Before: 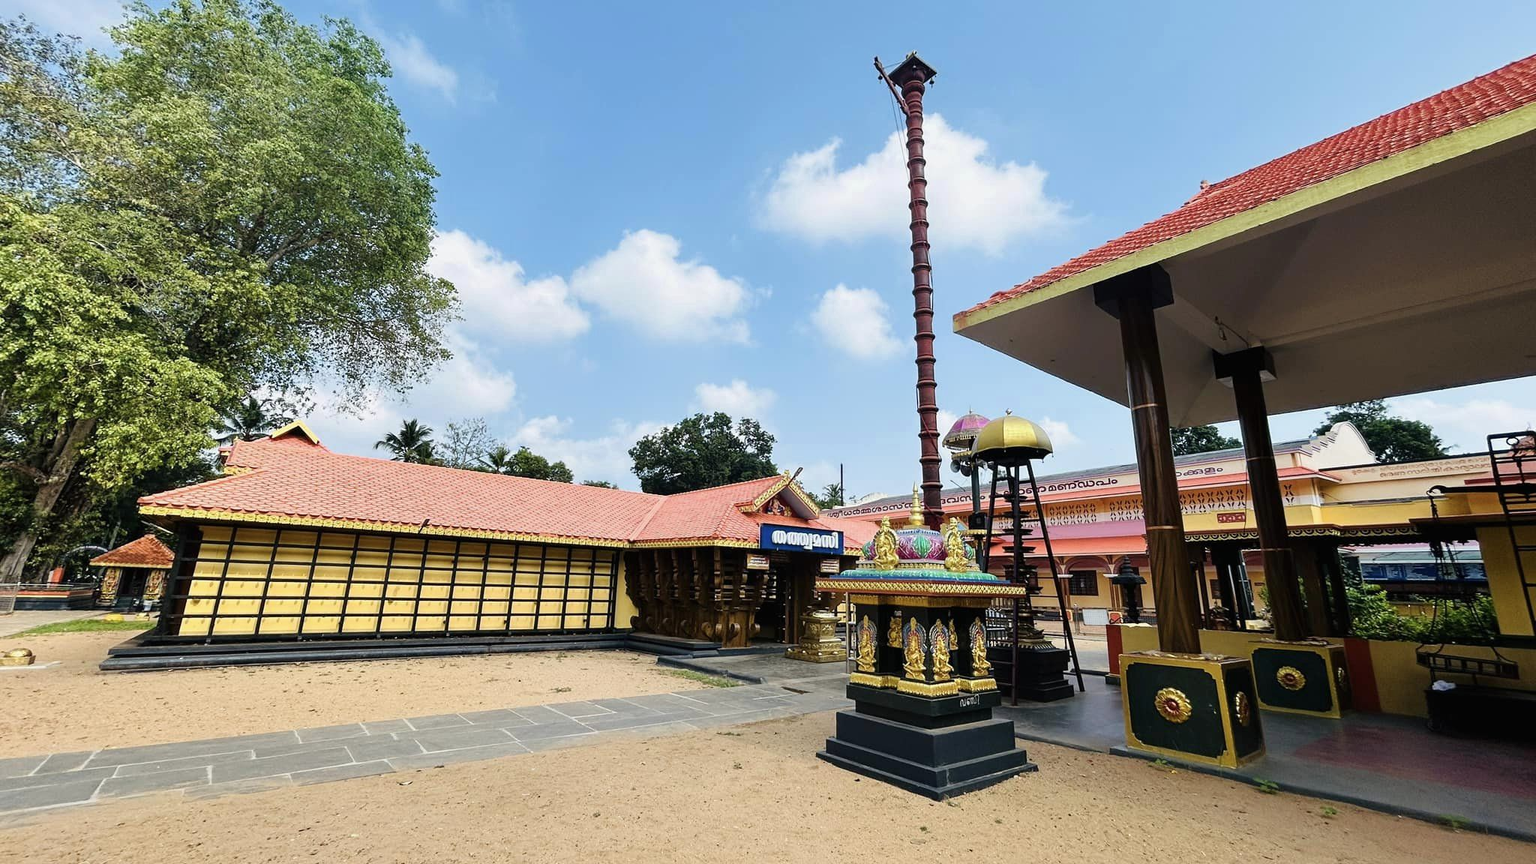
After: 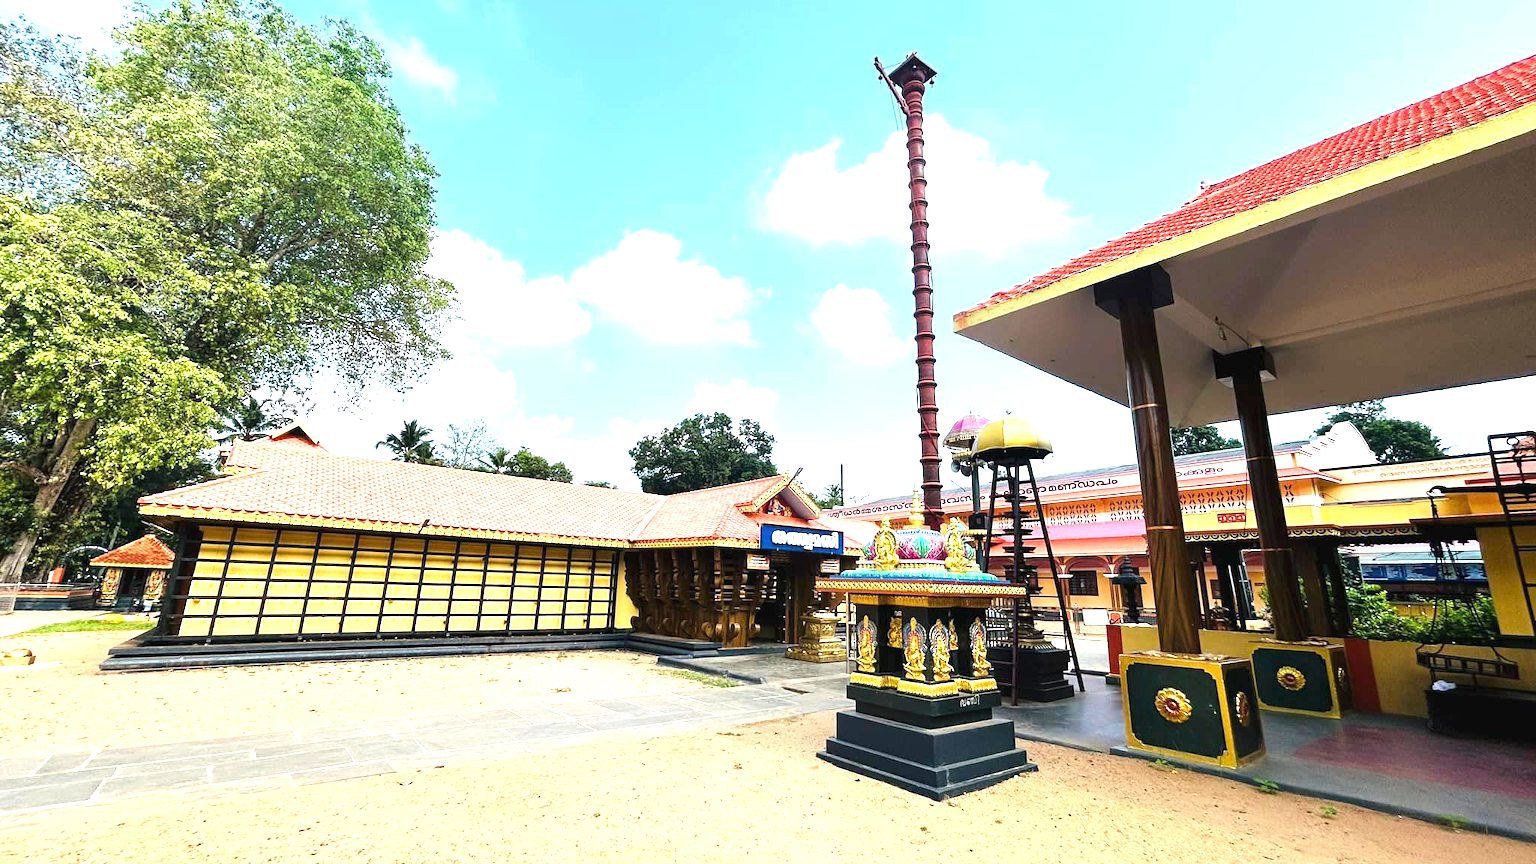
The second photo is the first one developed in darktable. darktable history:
shadows and highlights: shadows -11.07, white point adjustment 1.51, highlights 10.76
exposure: black level correction 0, exposure 1.187 EV, compensate highlight preservation false
